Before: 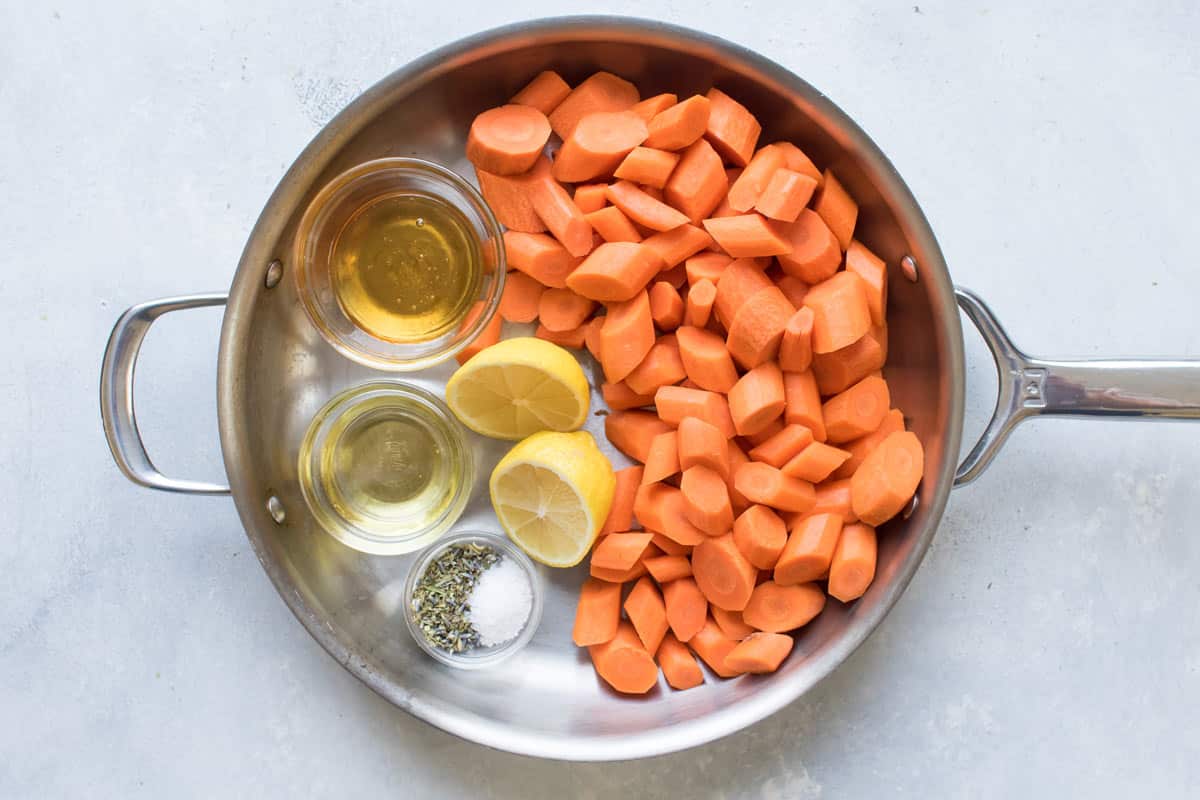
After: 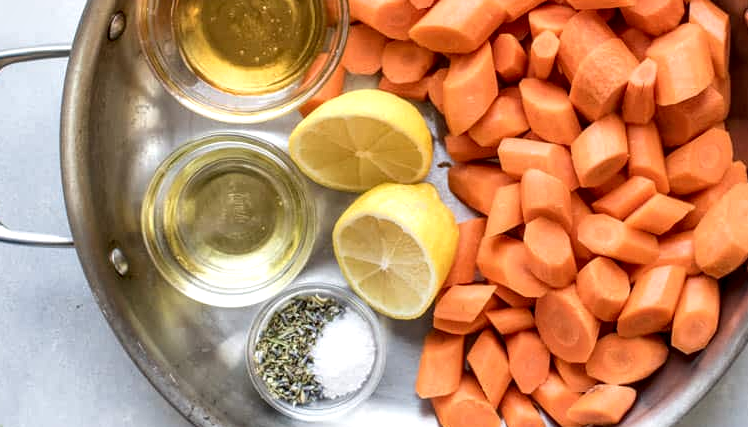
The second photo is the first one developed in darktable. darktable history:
crop: left 13.146%, top 31.073%, right 24.513%, bottom 15.538%
local contrast: detail 155%
